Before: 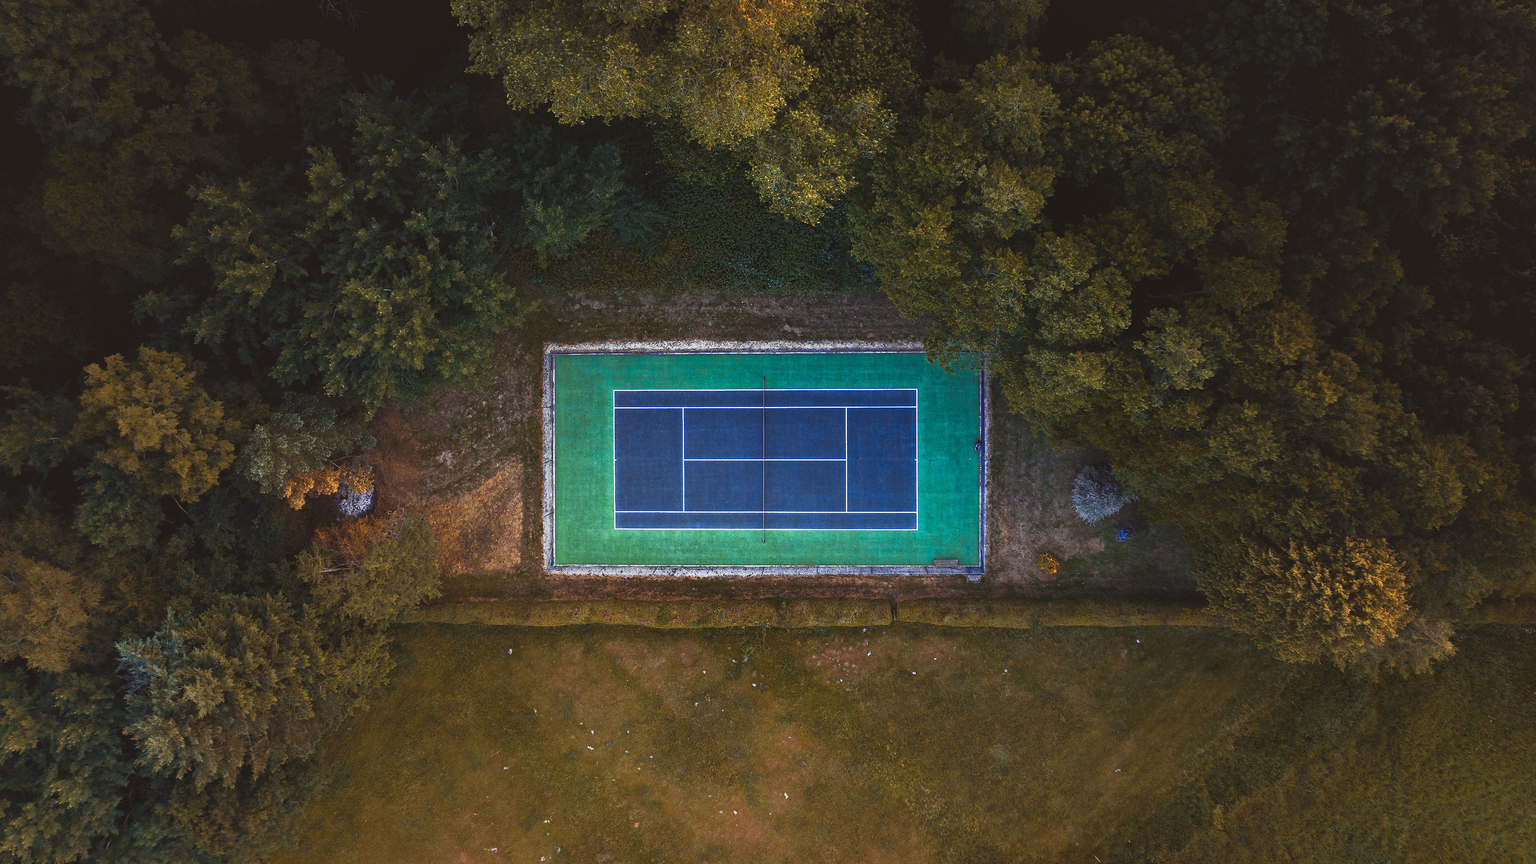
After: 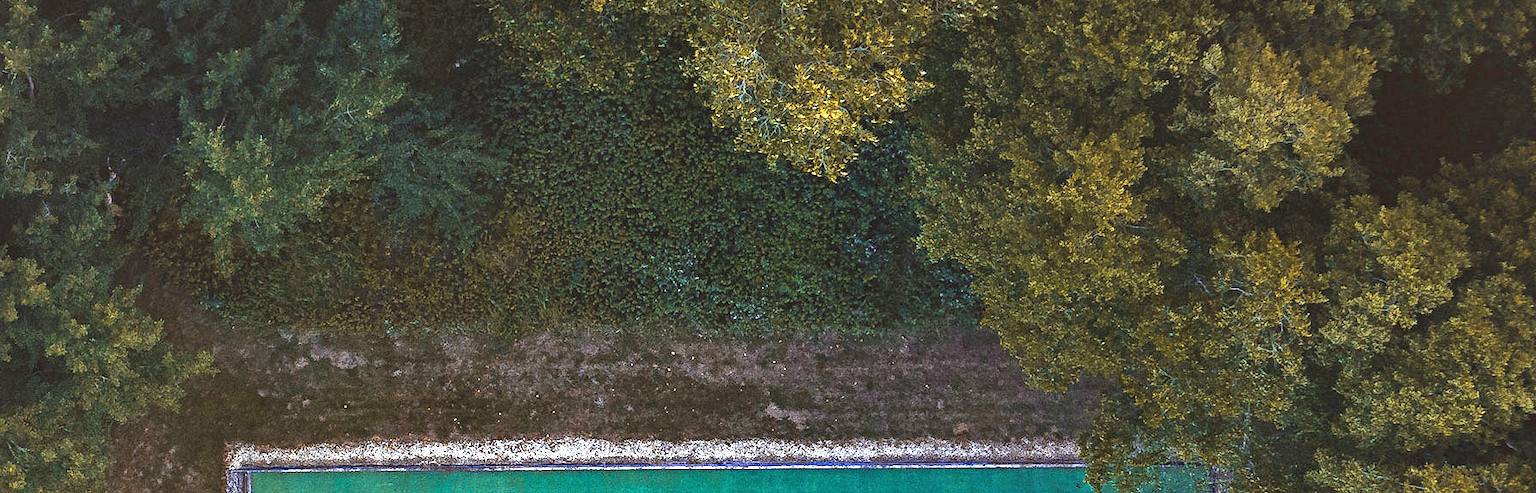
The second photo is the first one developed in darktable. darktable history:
crop: left 28.871%, top 16.844%, right 26.646%, bottom 57.769%
contrast brightness saturation: contrast 0.072
exposure: exposure 0.557 EV, compensate exposure bias true, compensate highlight preservation false
shadows and highlights: soften with gaussian
color balance rgb: highlights gain › luminance 5.589%, highlights gain › chroma 1.207%, highlights gain › hue 89.99°, perceptual saturation grading › global saturation -0.08%
